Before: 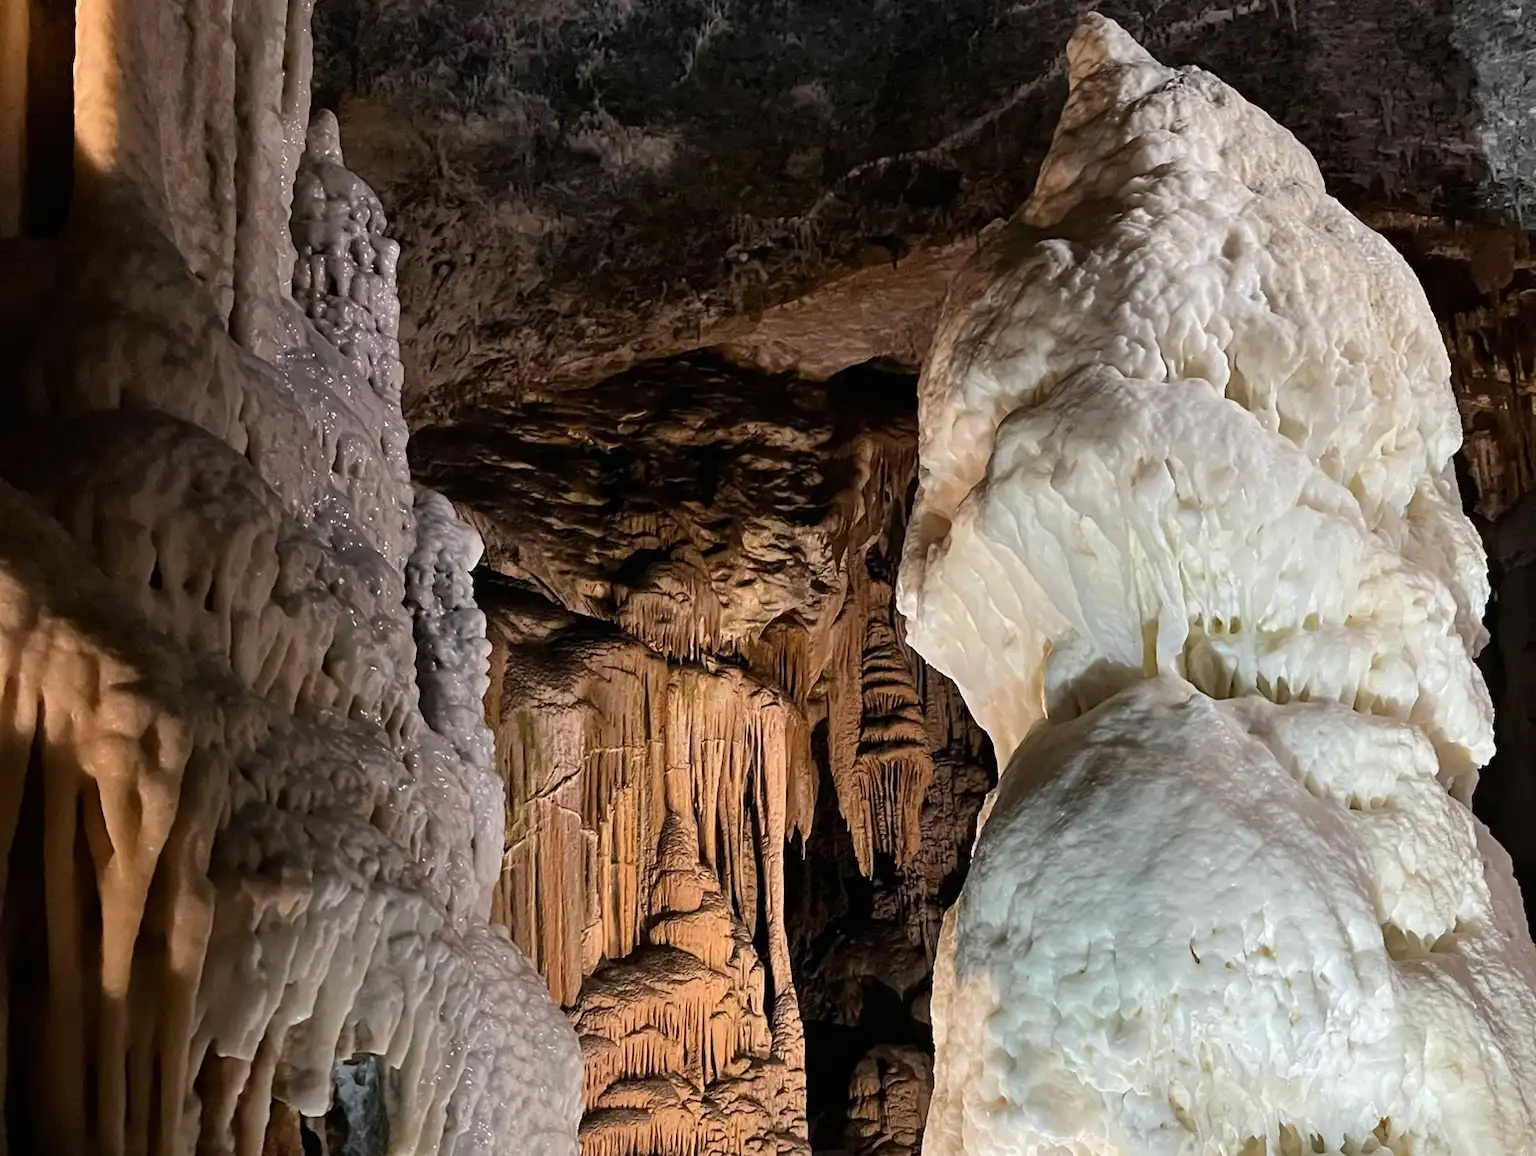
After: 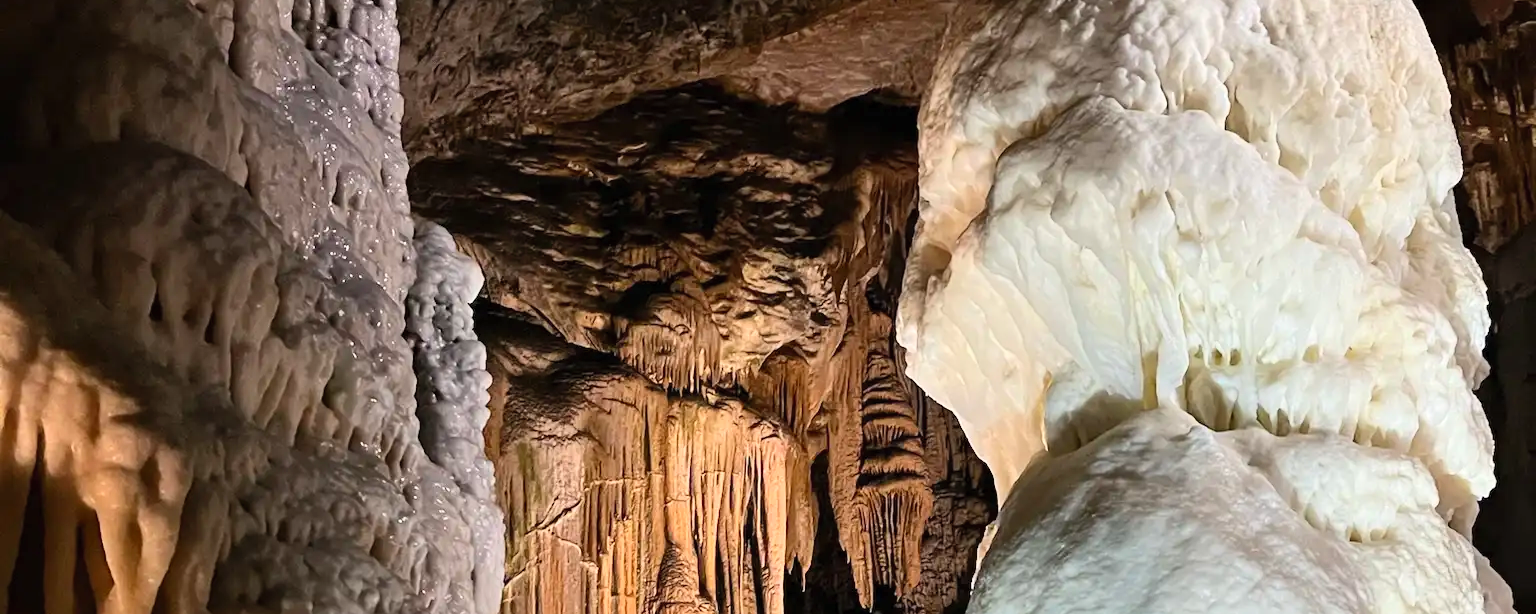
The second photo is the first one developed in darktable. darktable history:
contrast brightness saturation: contrast 0.196, brightness 0.163, saturation 0.217
crop and rotate: top 23.225%, bottom 23.597%
